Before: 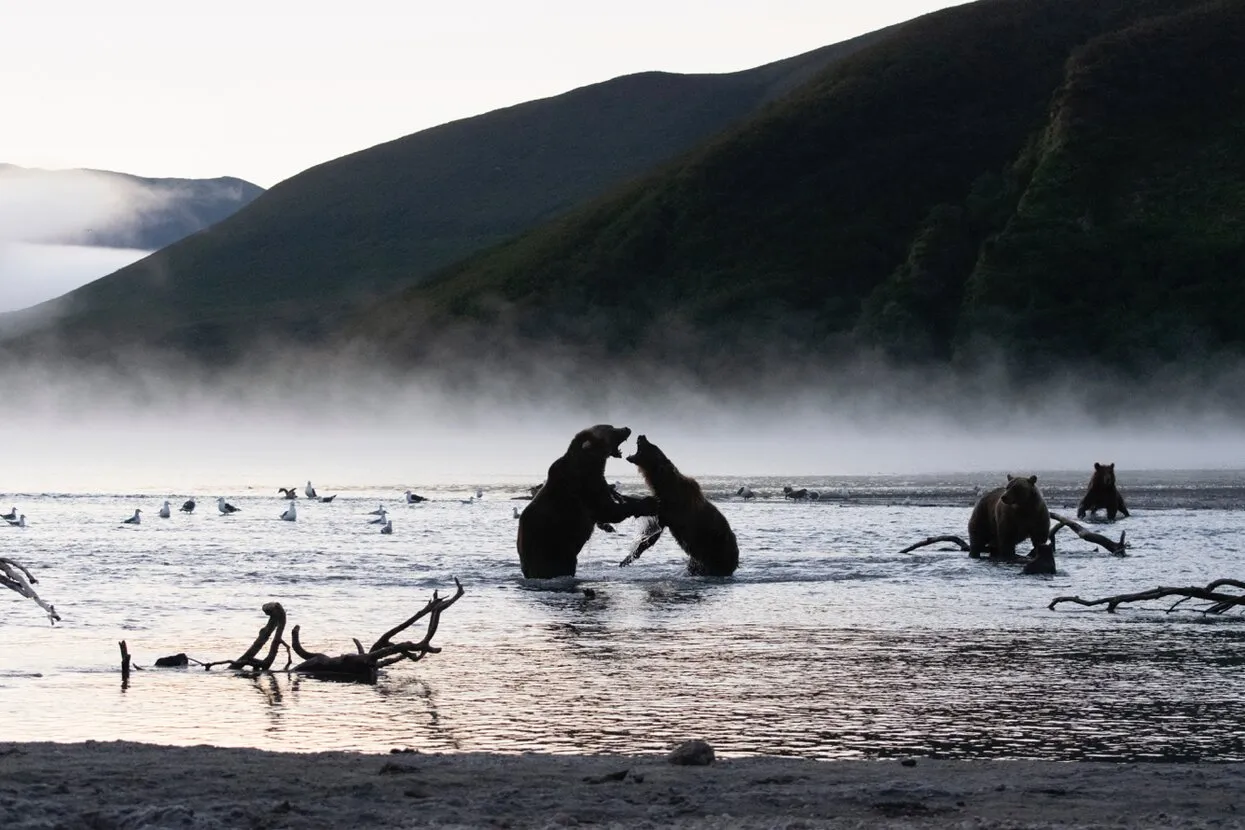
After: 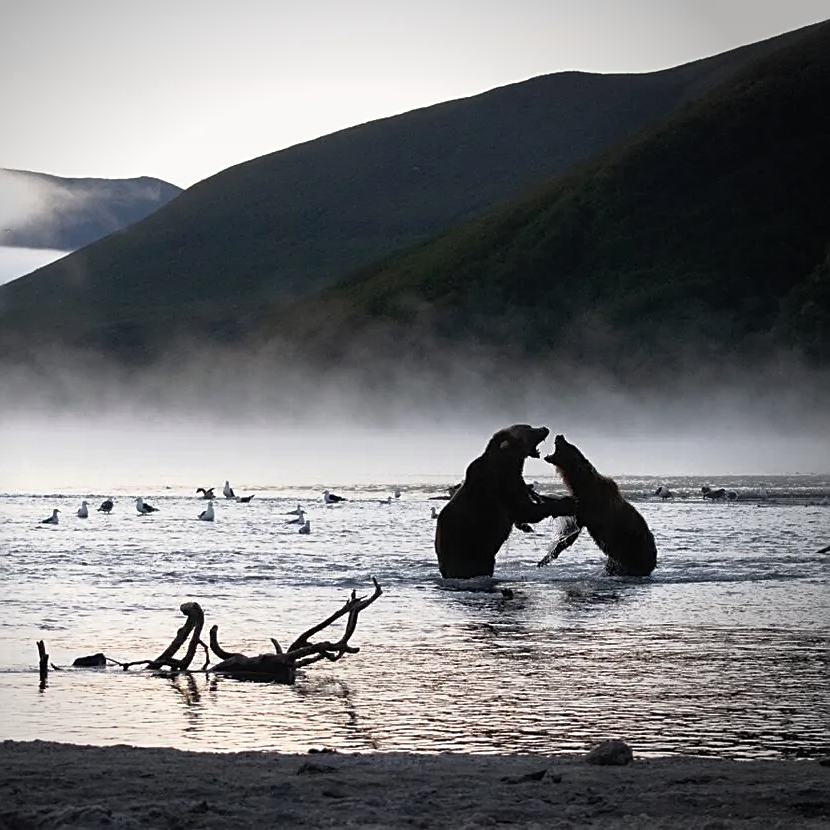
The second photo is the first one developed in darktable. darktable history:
vignetting: center (-0.15, 0.013)
crop and rotate: left 6.617%, right 26.717%
tone curve: curves: ch0 [(0, 0) (0.48, 0.431) (0.7, 0.609) (0.864, 0.854) (1, 1)]
sharpen: on, module defaults
